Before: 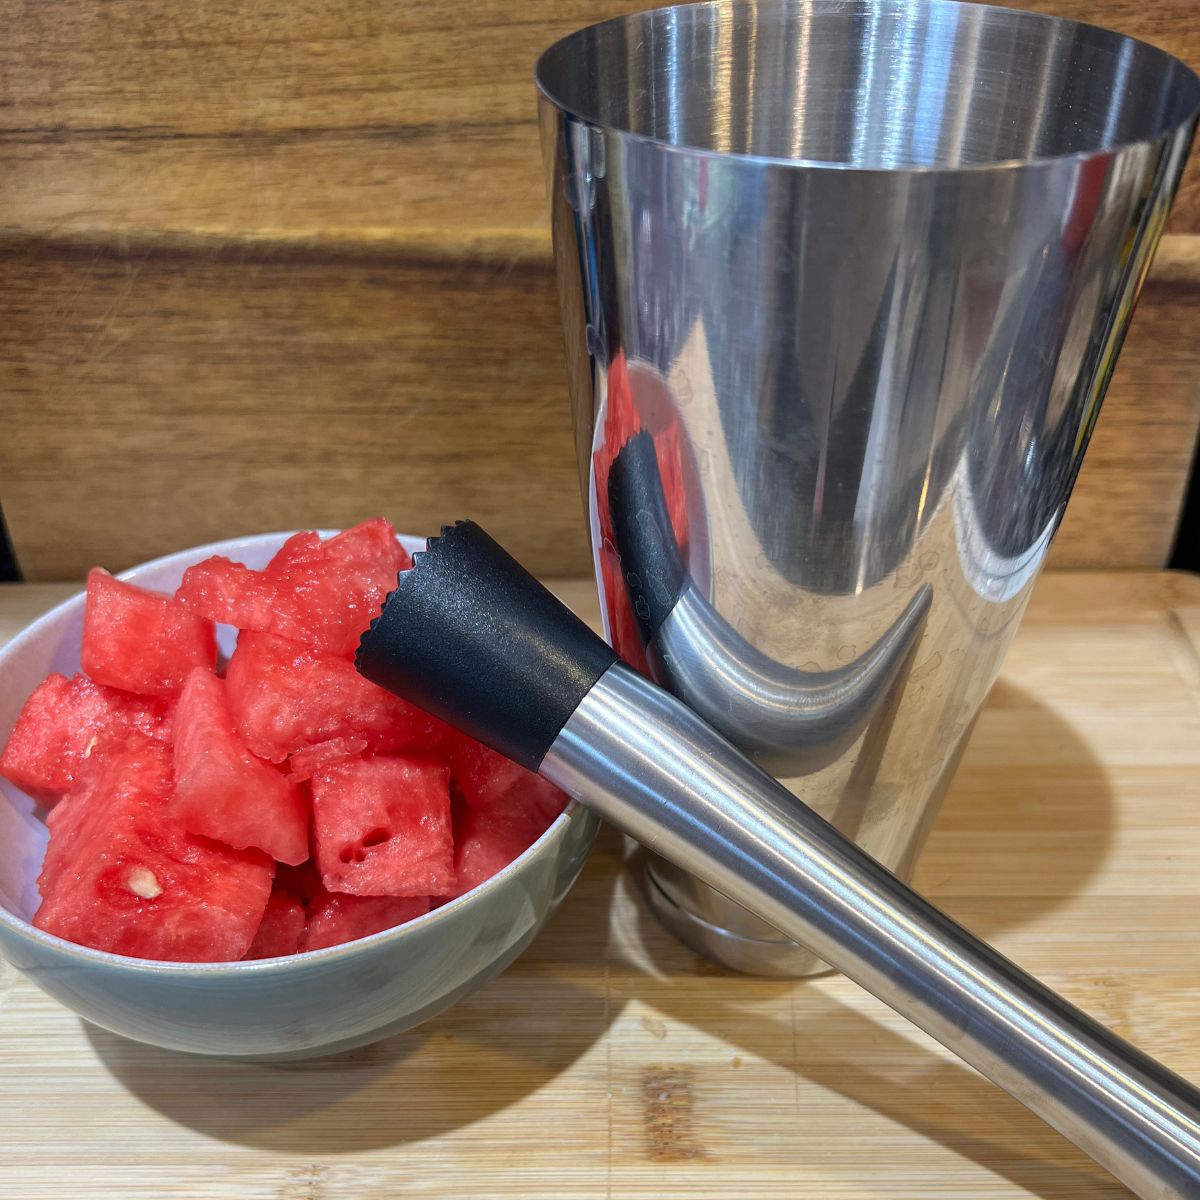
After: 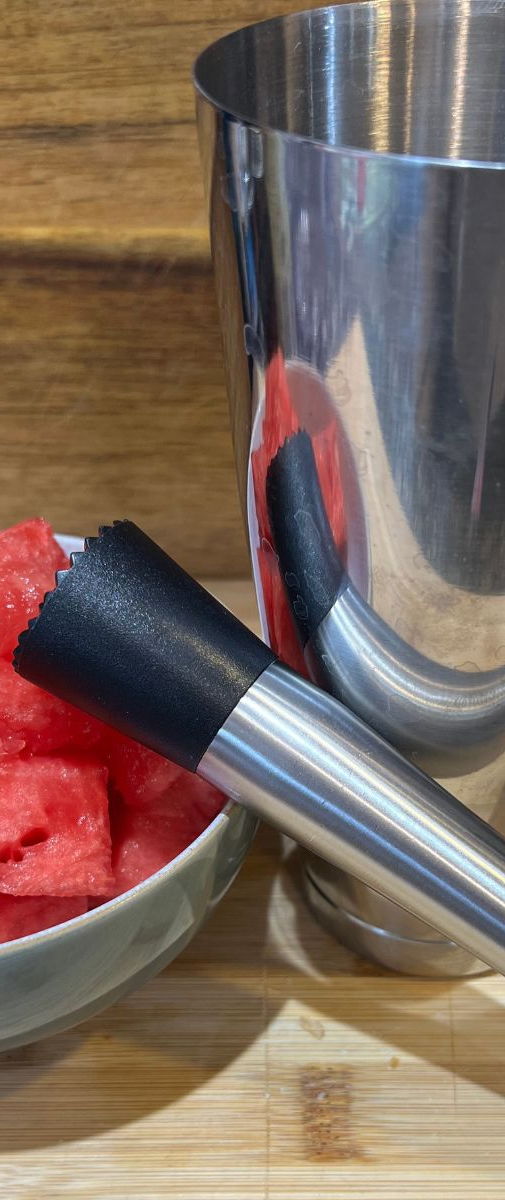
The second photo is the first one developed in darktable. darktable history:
crop: left 28.548%, right 29.352%
